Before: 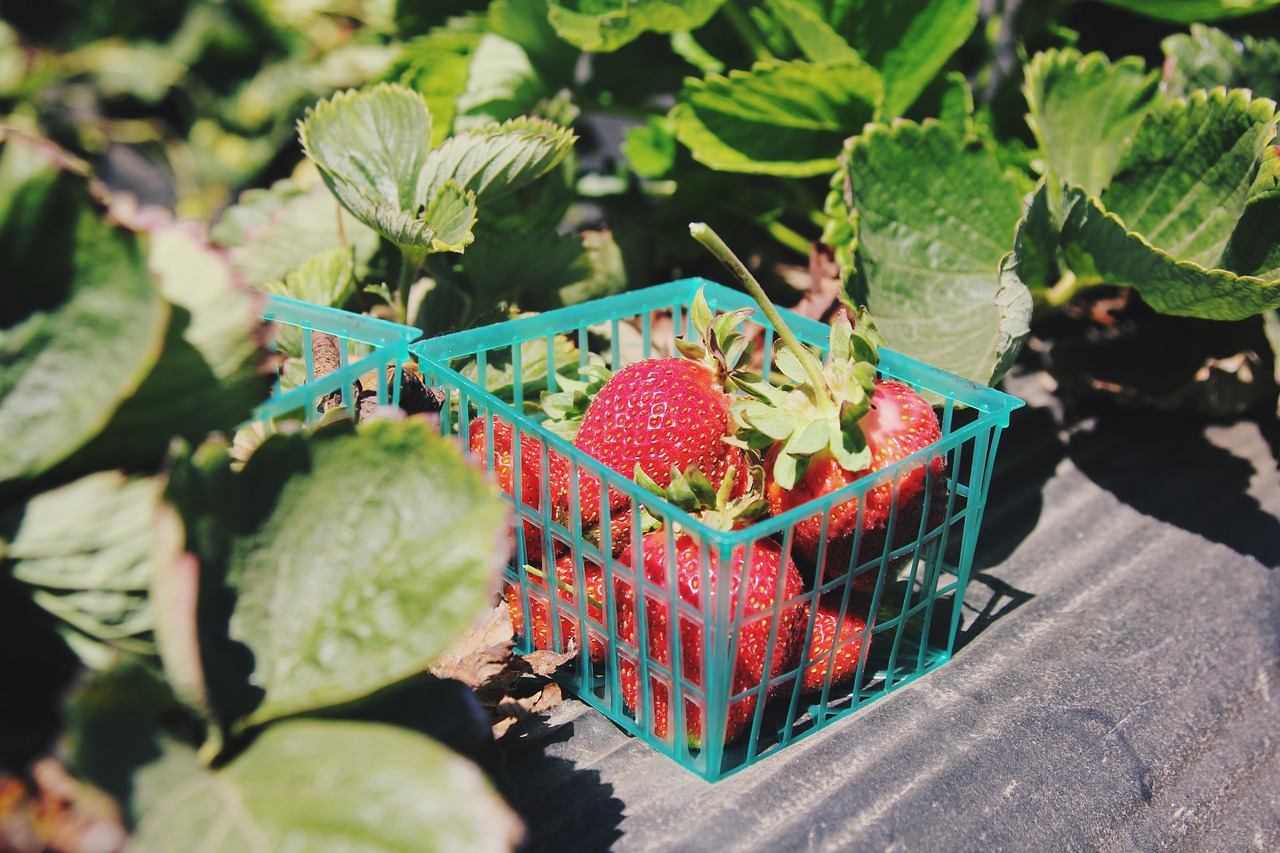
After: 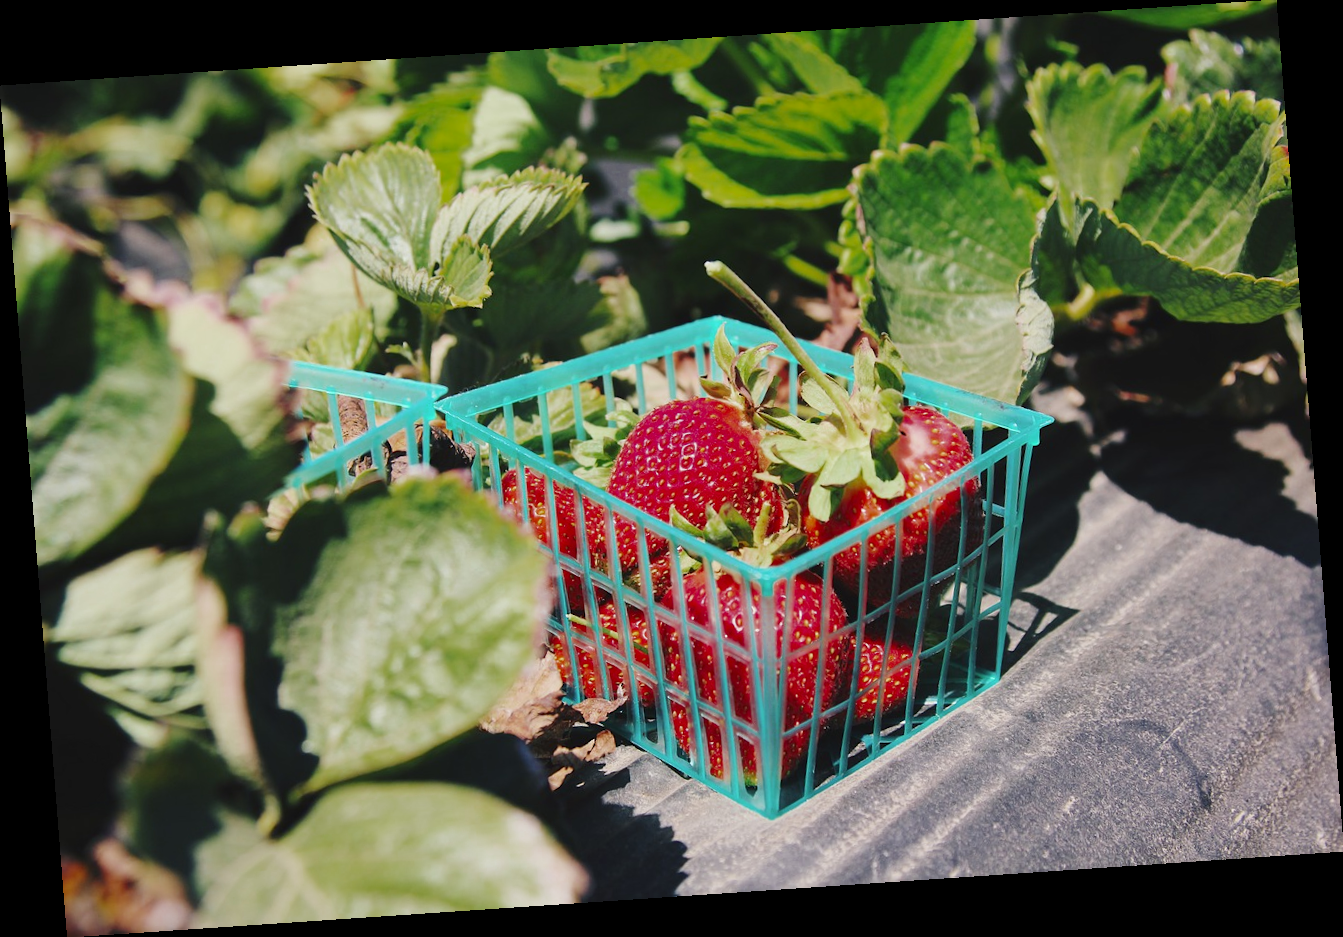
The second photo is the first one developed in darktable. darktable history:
rotate and perspective: rotation -4.2°, shear 0.006, automatic cropping off
color zones: curves: ch0 [(0.27, 0.396) (0.563, 0.504) (0.75, 0.5) (0.787, 0.307)]
contrast brightness saturation: contrast 0.15, brightness 0.05
